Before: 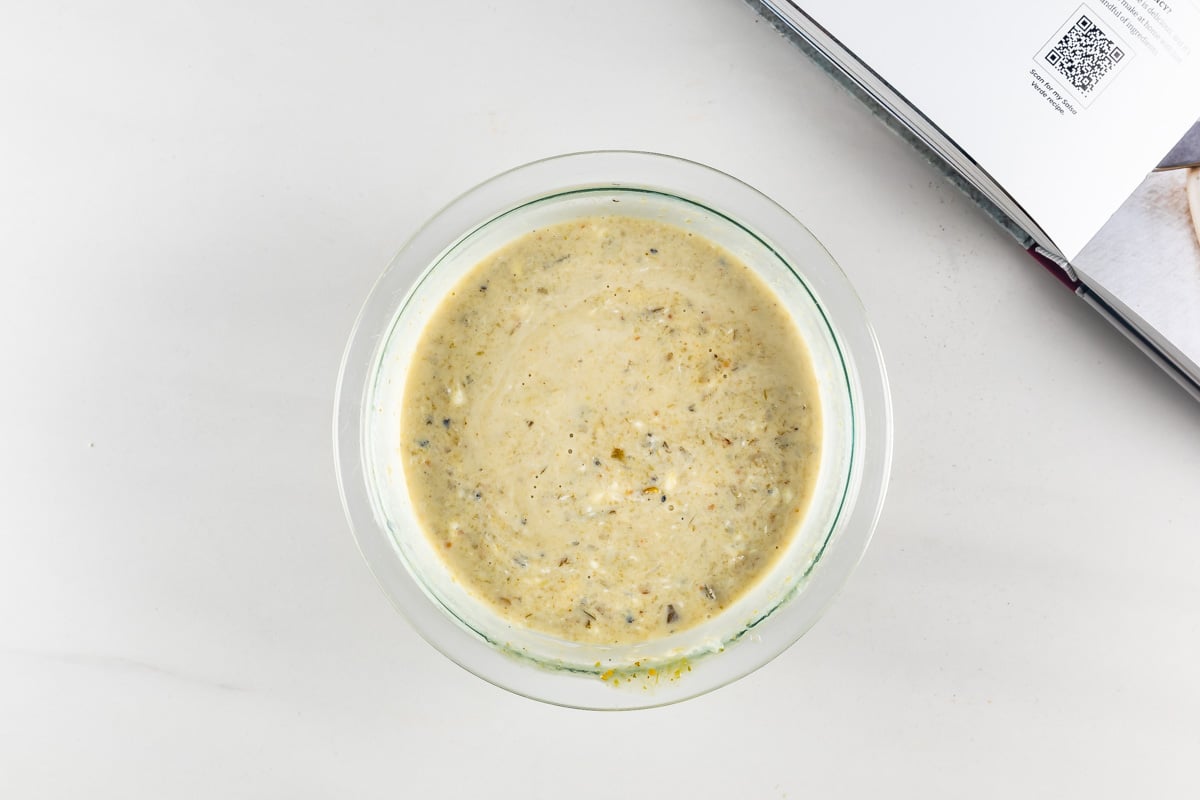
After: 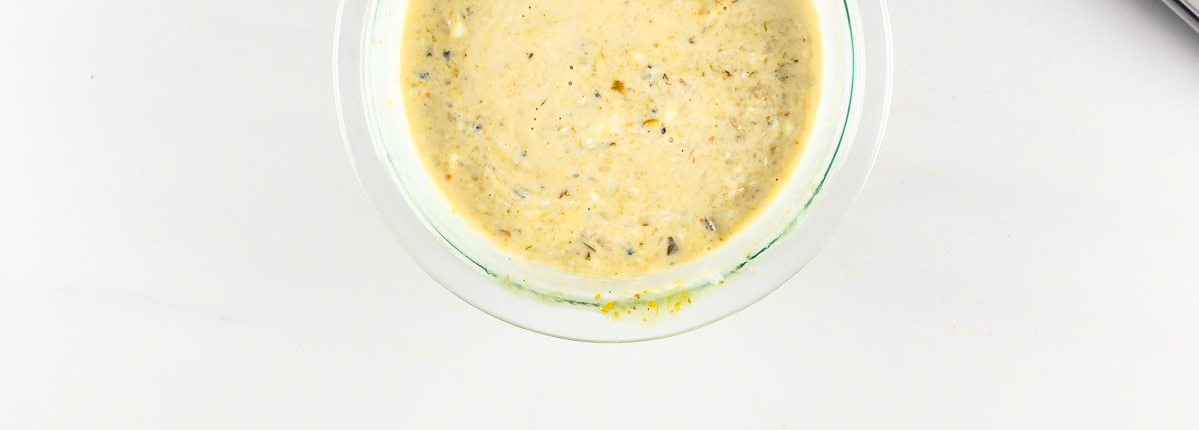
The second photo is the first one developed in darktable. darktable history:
crop and rotate: top 46.237%
contrast brightness saturation: contrast 0.2, brightness 0.16, saturation 0.22
color balance: on, module defaults
